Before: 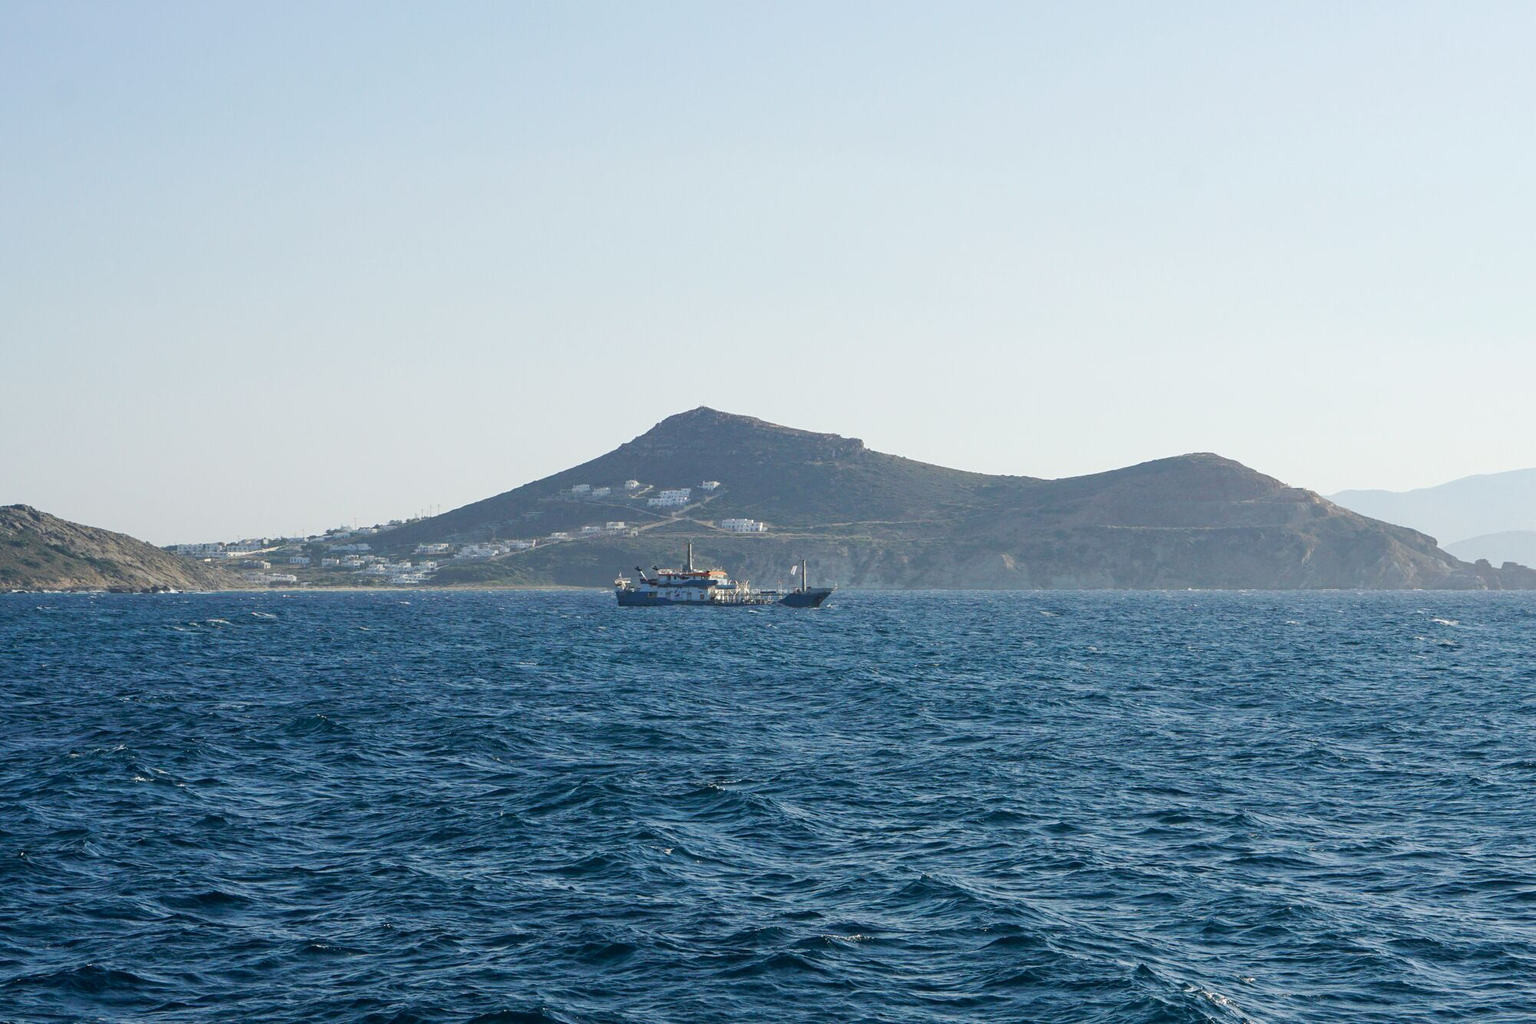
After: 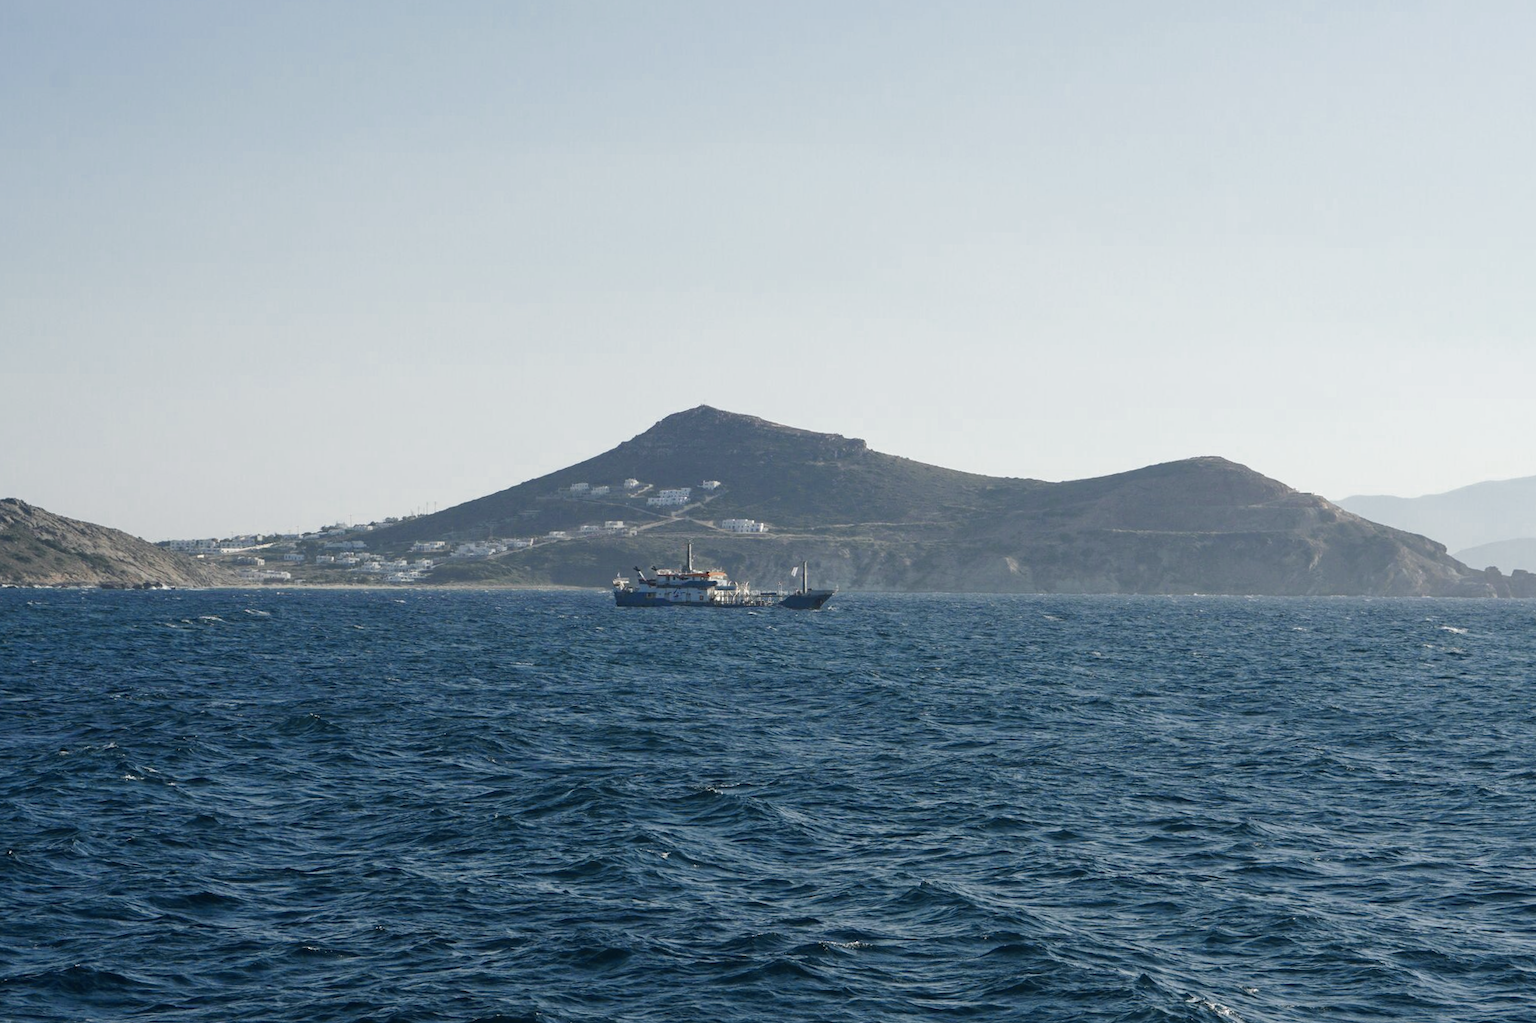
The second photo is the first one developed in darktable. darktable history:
crop and rotate: angle -0.5°
color zones: curves: ch0 [(0, 0.5) (0.125, 0.4) (0.25, 0.5) (0.375, 0.4) (0.5, 0.4) (0.625, 0.35) (0.75, 0.35) (0.875, 0.5)]; ch1 [(0, 0.35) (0.125, 0.45) (0.25, 0.35) (0.375, 0.35) (0.5, 0.35) (0.625, 0.35) (0.75, 0.45) (0.875, 0.35)]; ch2 [(0, 0.6) (0.125, 0.5) (0.25, 0.5) (0.375, 0.6) (0.5, 0.6) (0.625, 0.5) (0.75, 0.5) (0.875, 0.5)]
